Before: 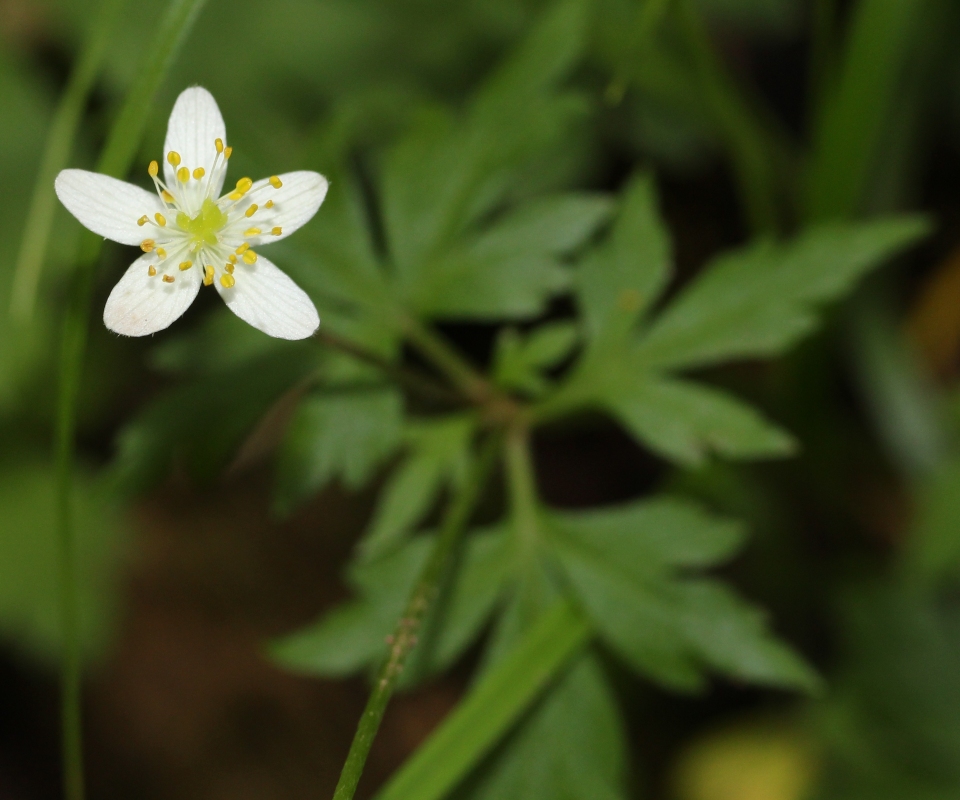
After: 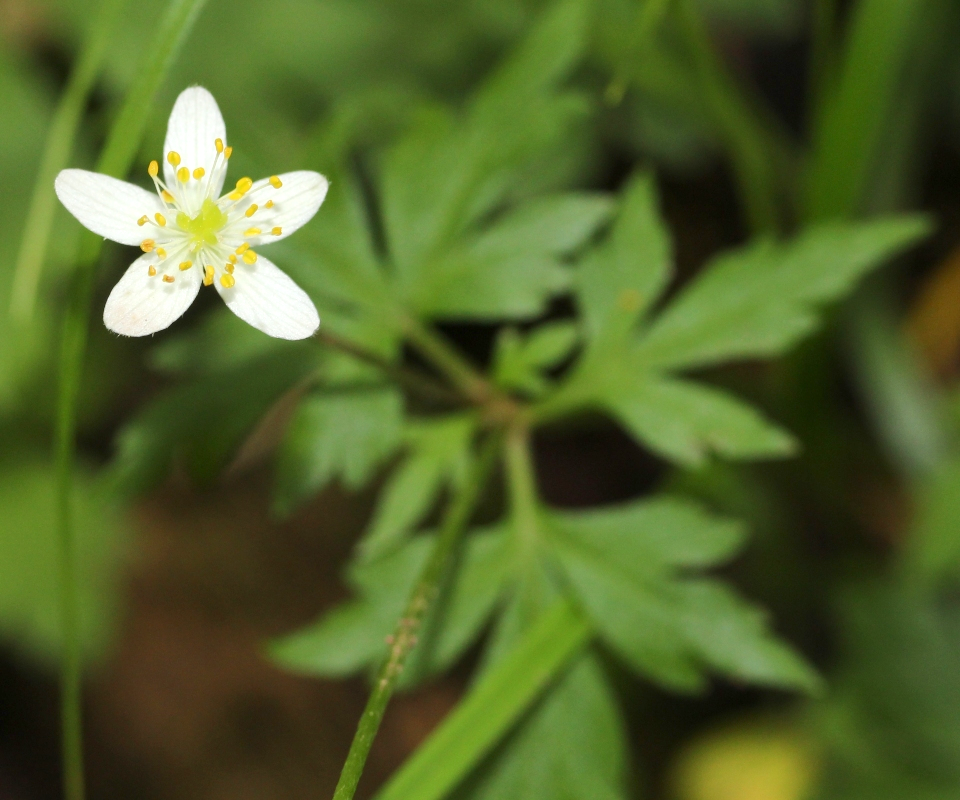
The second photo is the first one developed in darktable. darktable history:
tone equalizer: -8 EV 1.01 EV, -7 EV 1.03 EV, -6 EV 1.03 EV, -5 EV 0.968 EV, -4 EV 1.01 EV, -3 EV 0.721 EV, -2 EV 0.524 EV, -1 EV 0.23 EV, edges refinement/feathering 500, mask exposure compensation -1.57 EV, preserve details no
